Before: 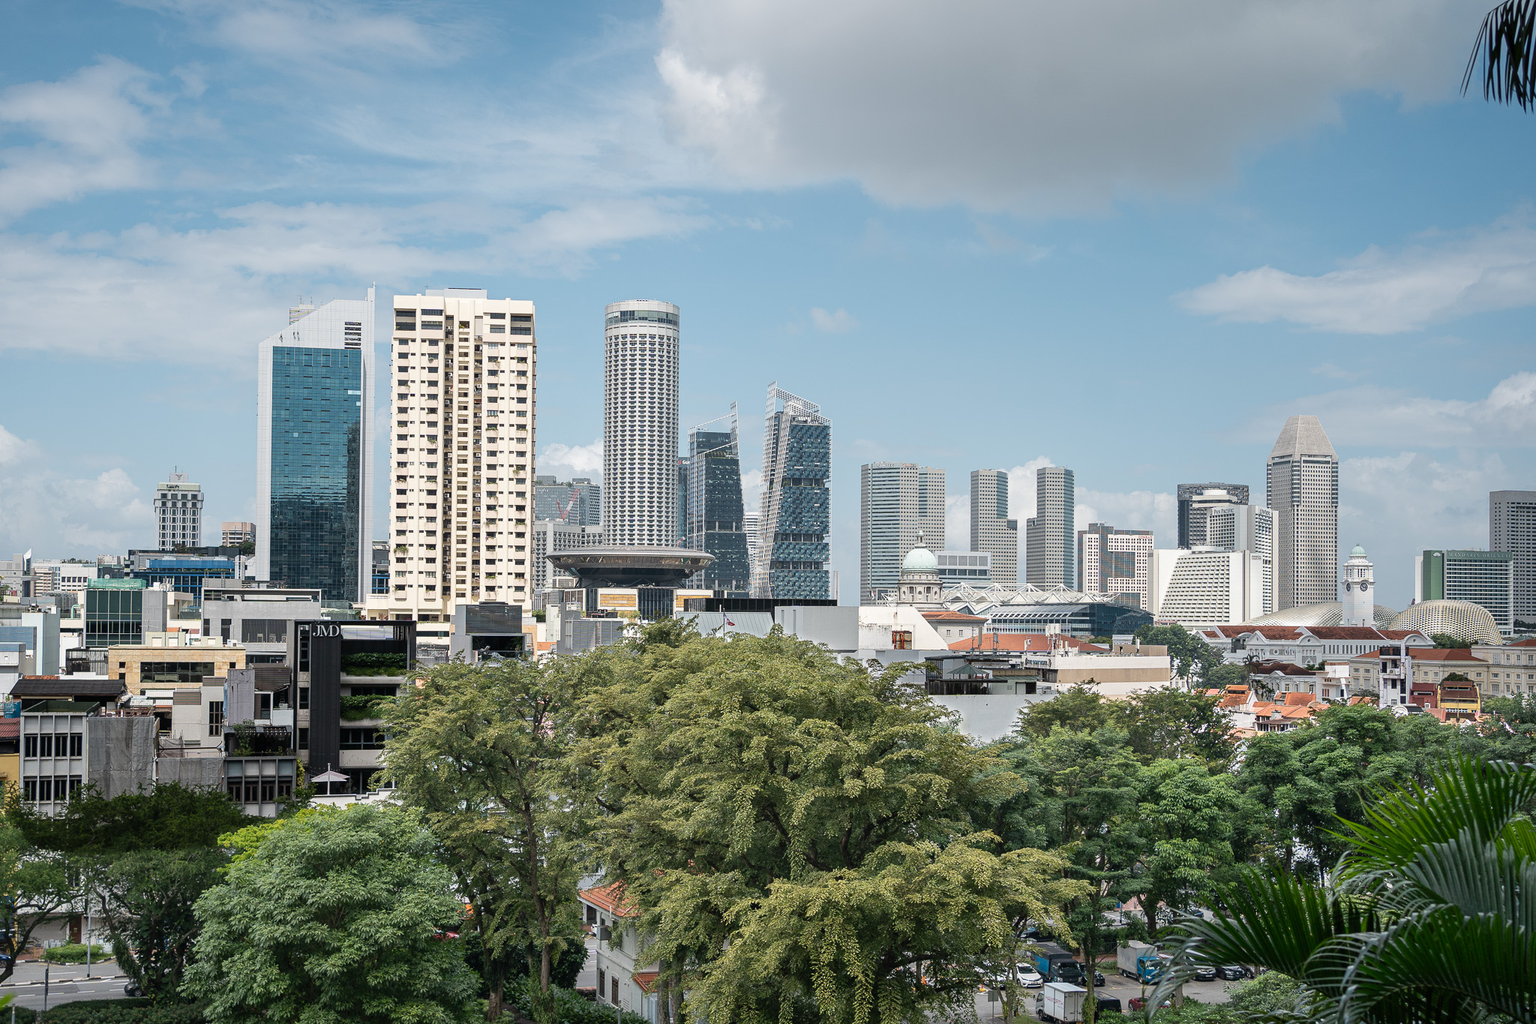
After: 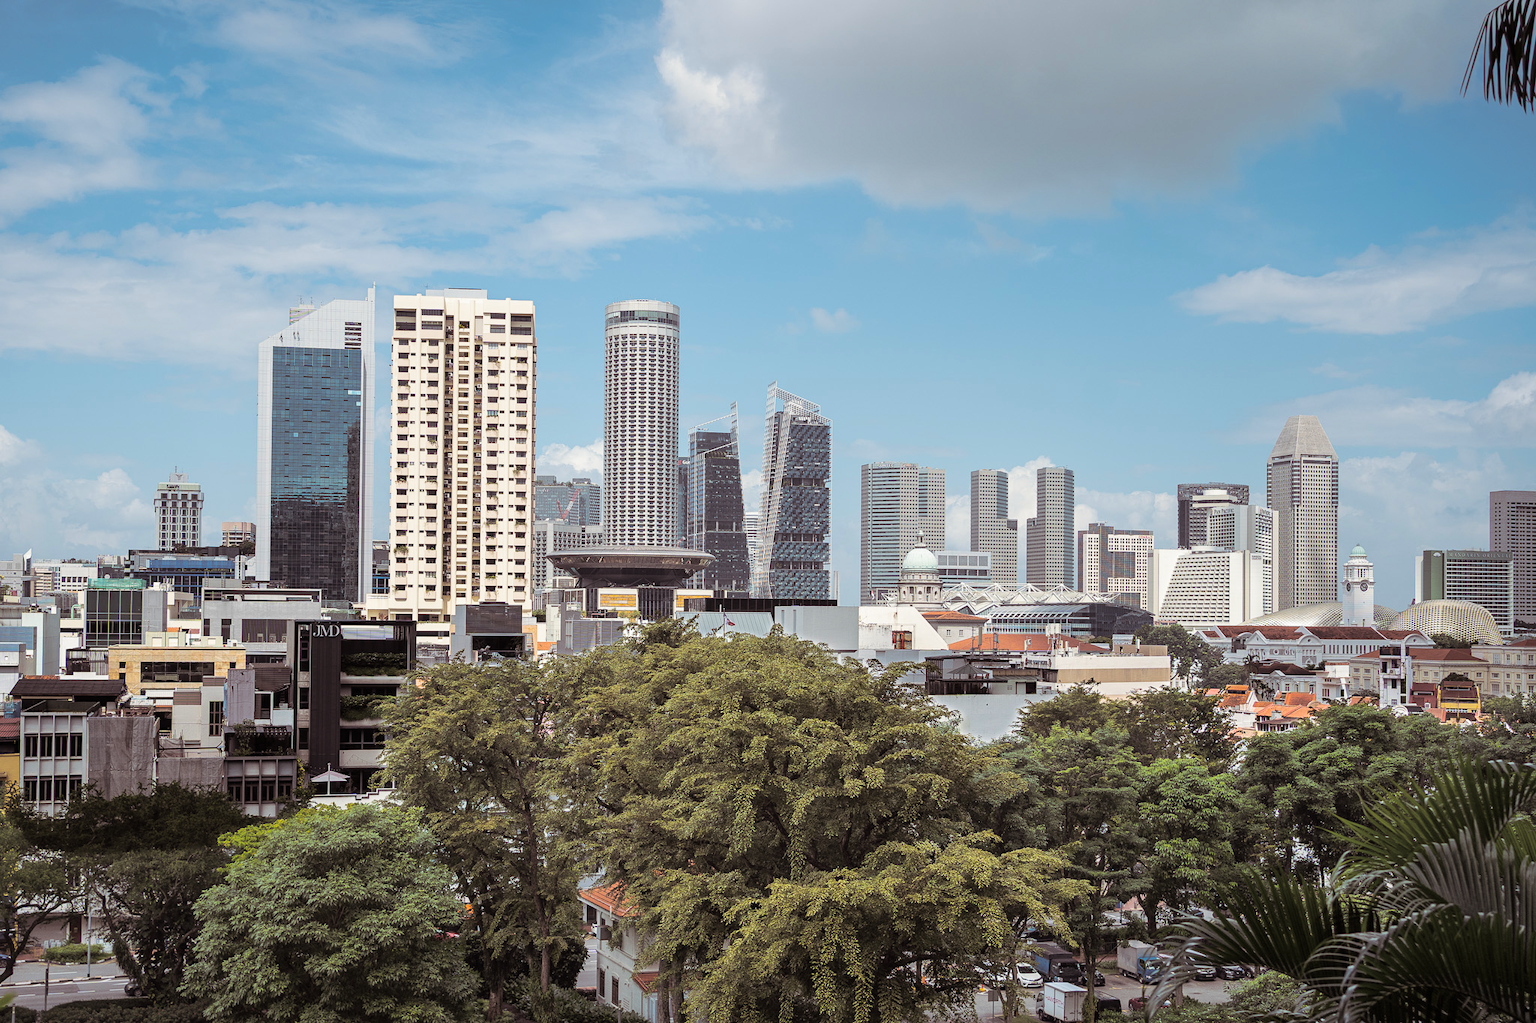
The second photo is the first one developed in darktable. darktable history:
color balance rgb: perceptual saturation grading › global saturation 20%, global vibrance 20%
split-toning: shadows › saturation 0.24, highlights › hue 54°, highlights › saturation 0.24
